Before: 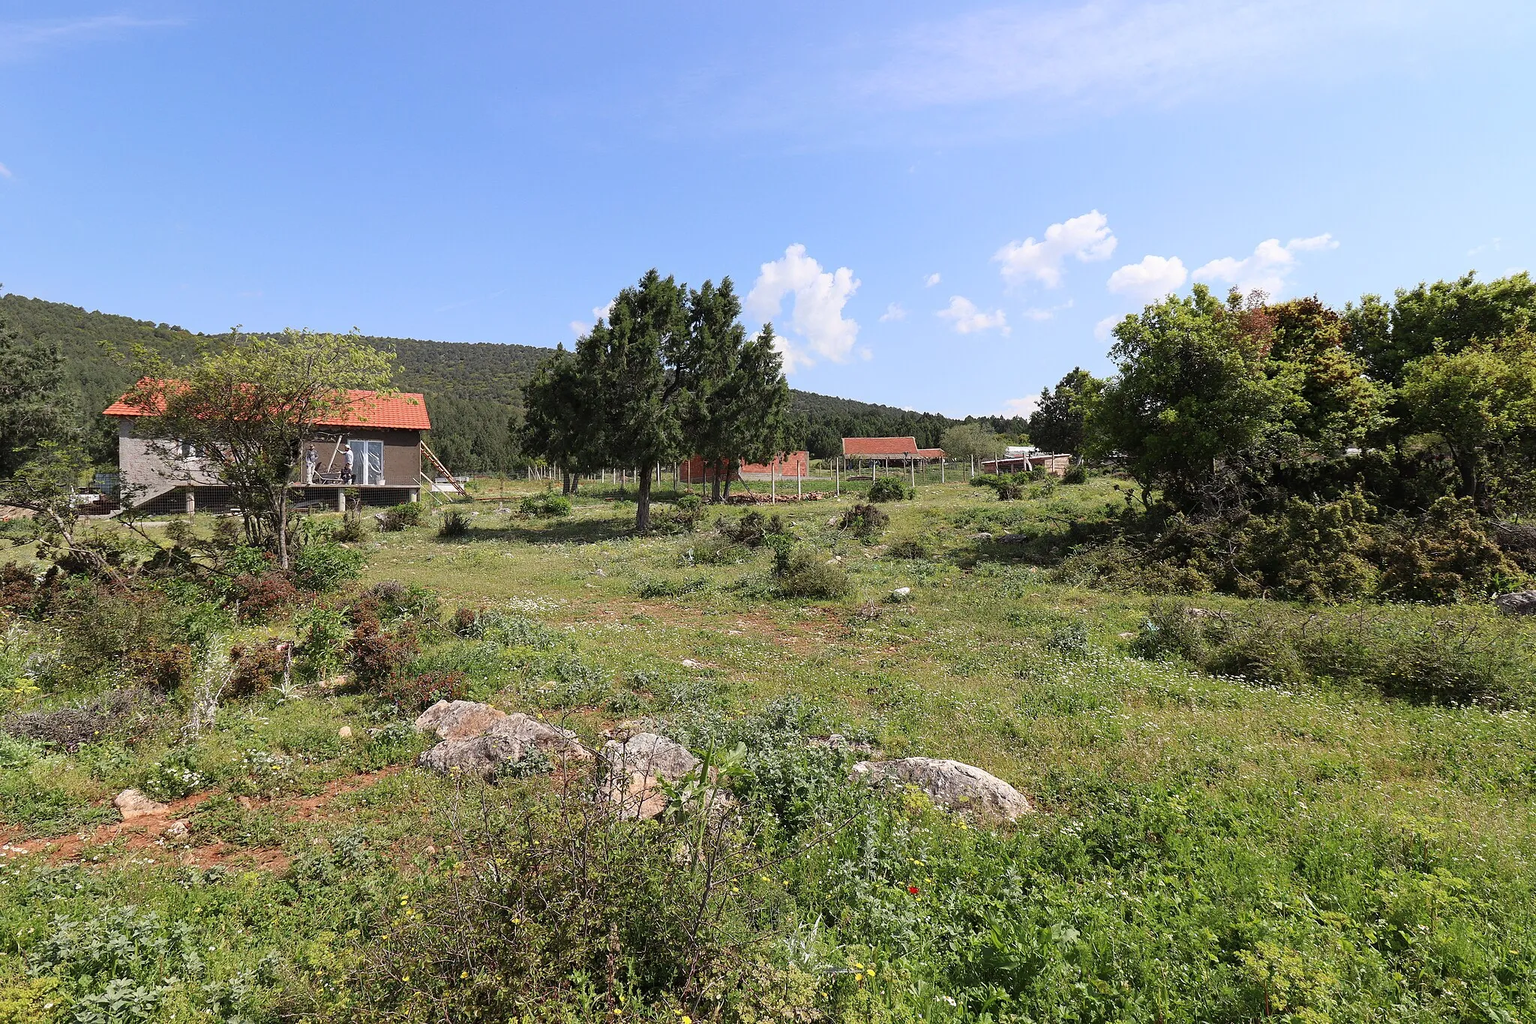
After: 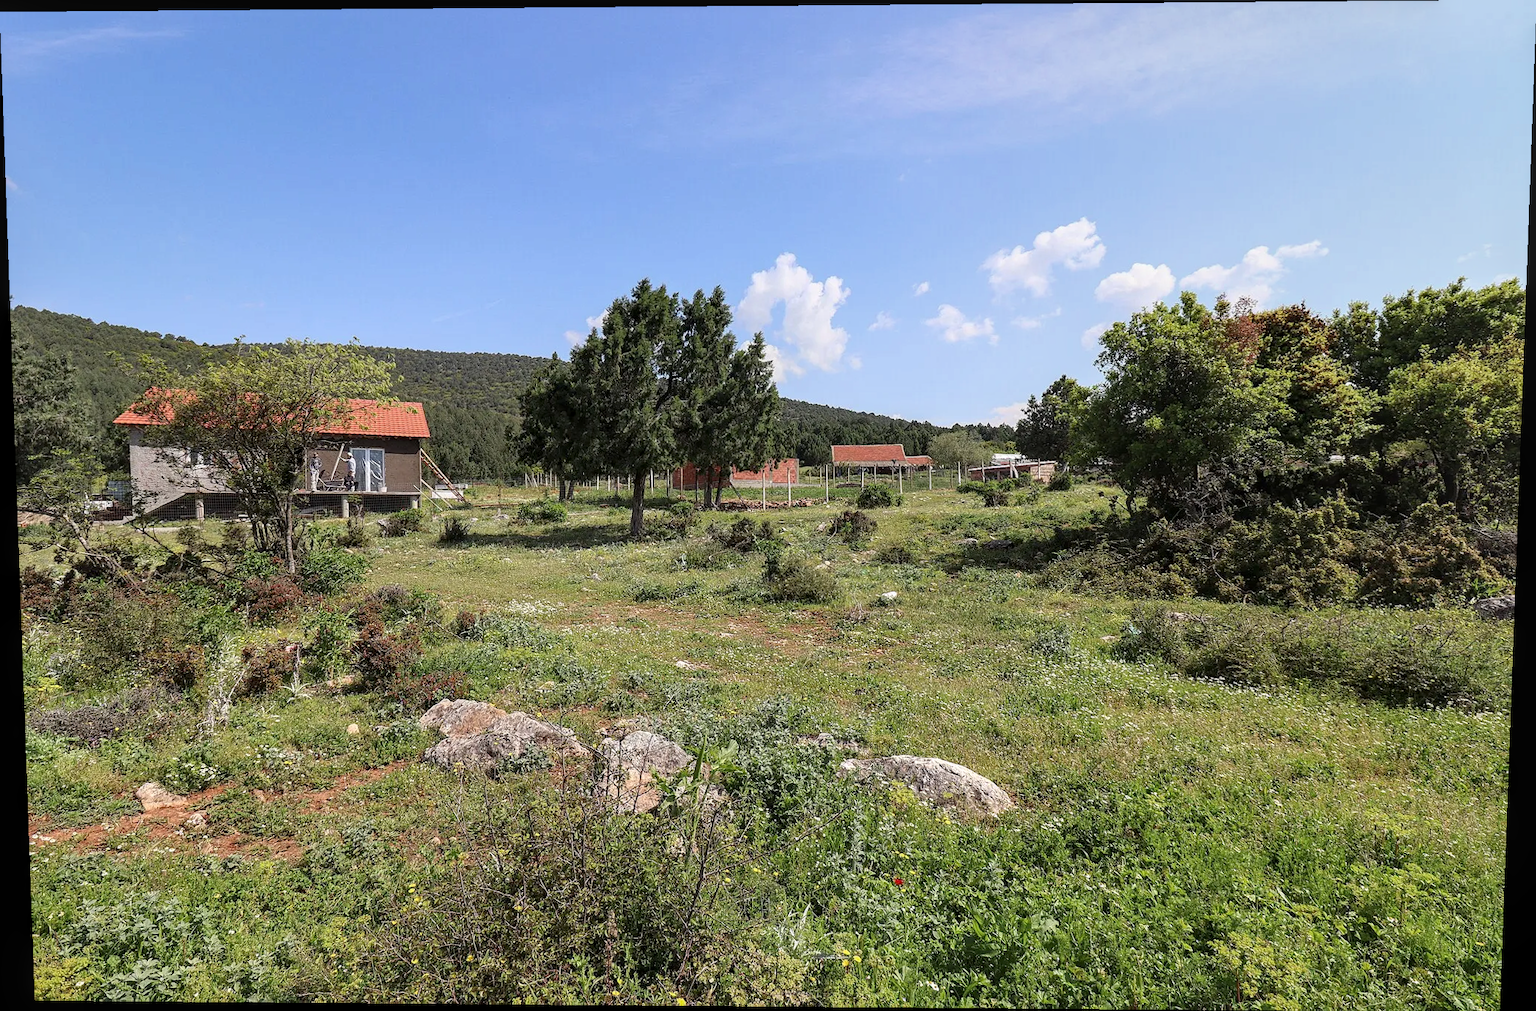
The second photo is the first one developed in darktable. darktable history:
local contrast: on, module defaults
rotate and perspective: lens shift (vertical) 0.048, lens shift (horizontal) -0.024, automatic cropping off
